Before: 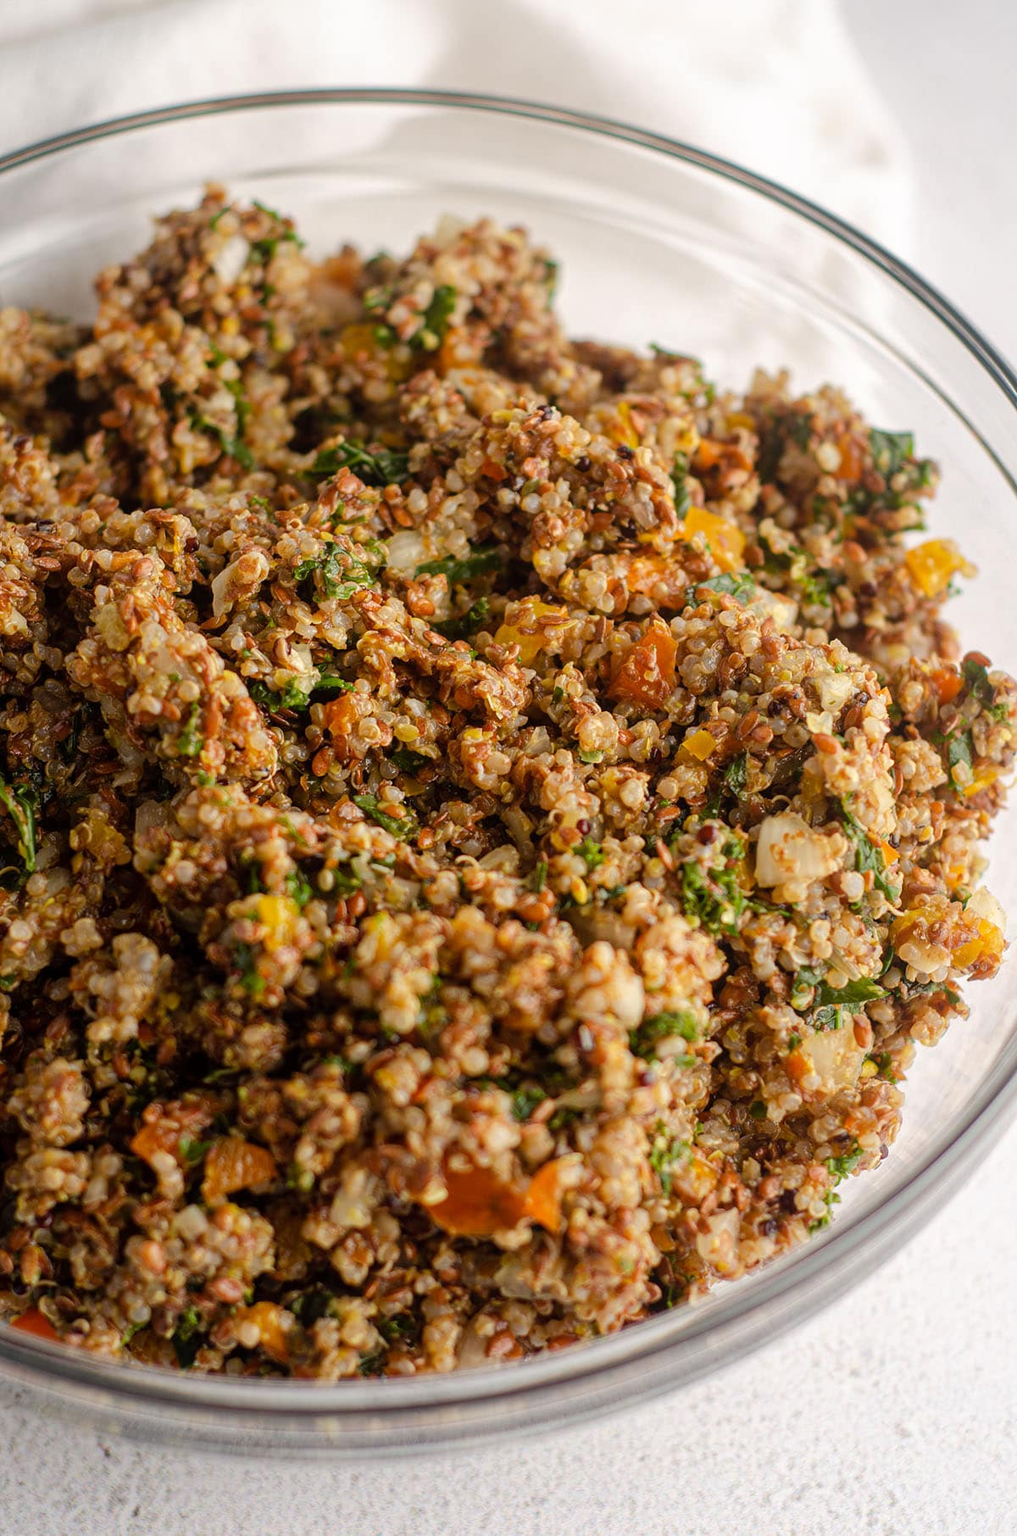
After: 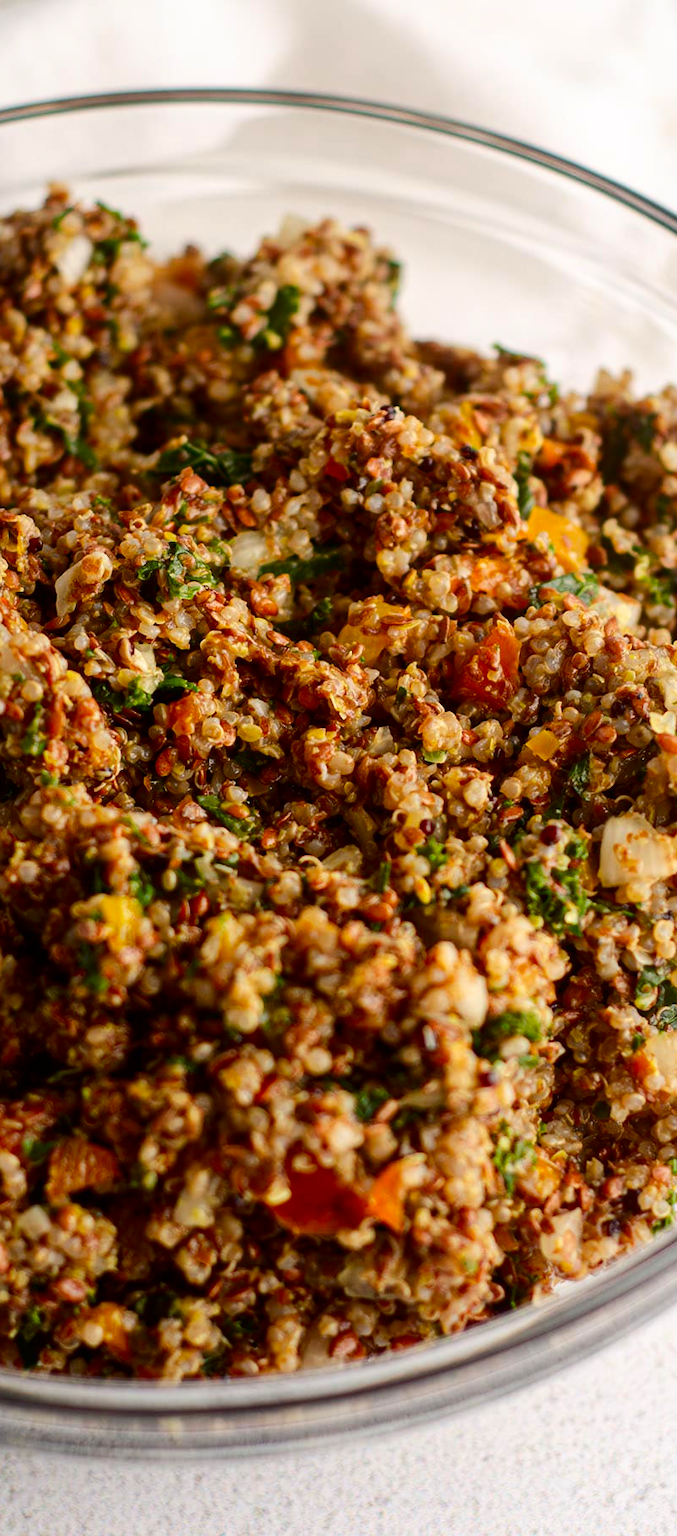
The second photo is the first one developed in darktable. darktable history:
contrast brightness saturation: contrast 0.19, brightness -0.11, saturation 0.21
crop: left 15.419%, right 17.914%
contrast equalizer: y [[0.5 ×4, 0.467, 0.376], [0.5 ×6], [0.5 ×6], [0 ×6], [0 ×6]]
